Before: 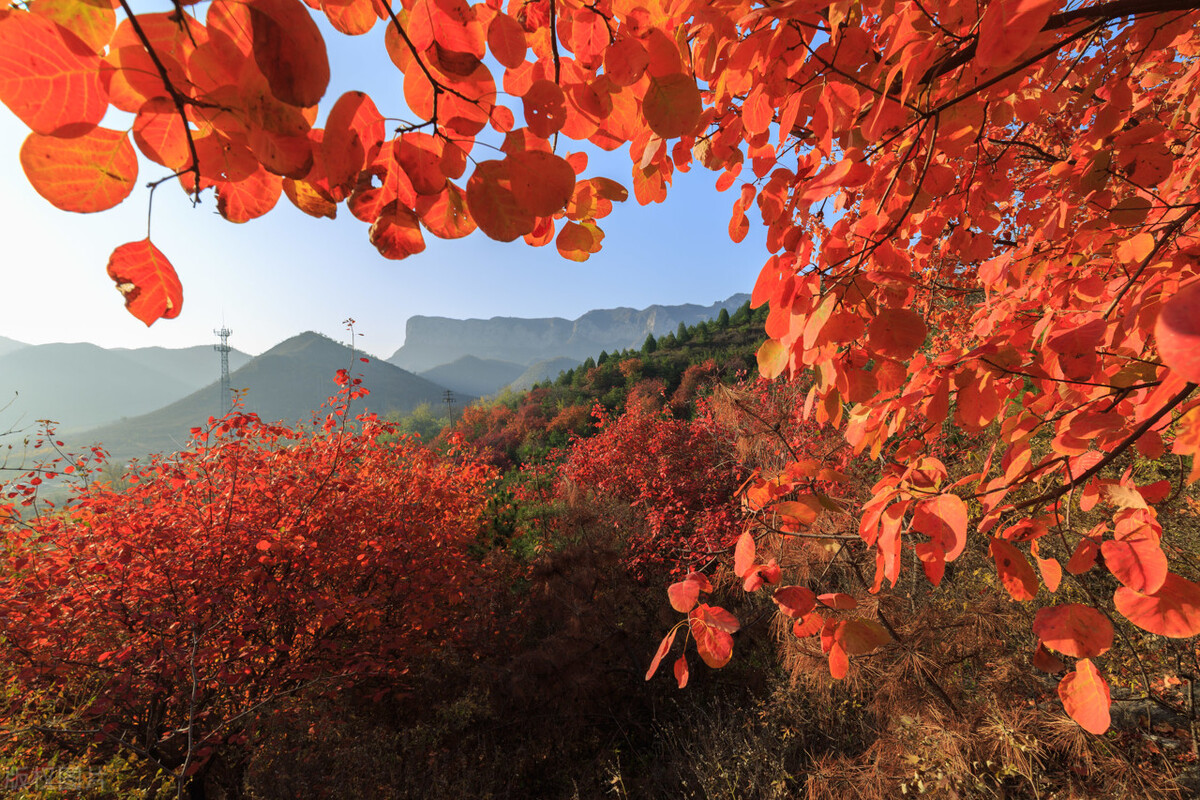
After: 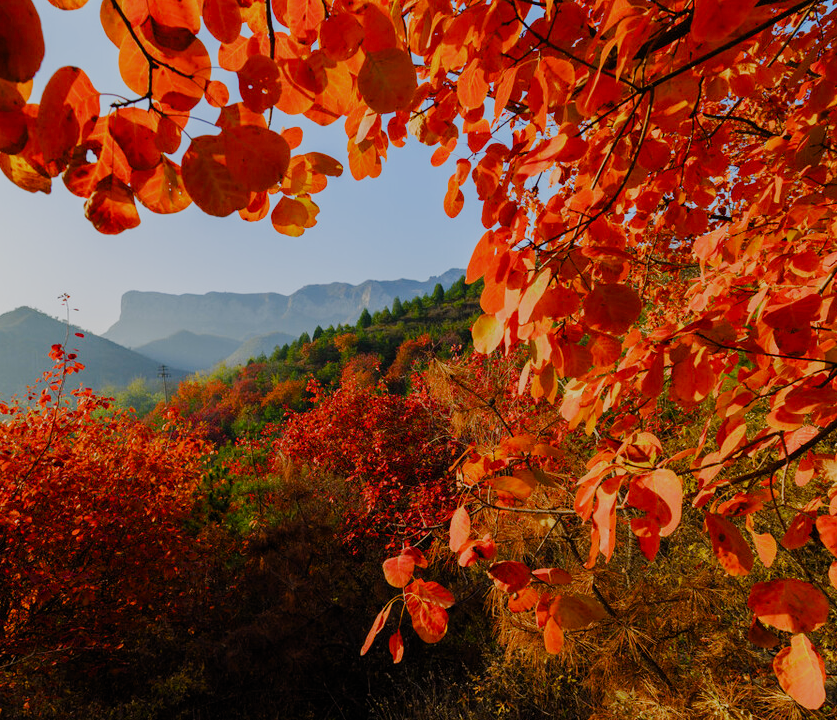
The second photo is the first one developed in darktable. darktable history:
crop and rotate: left 23.814%, top 3.185%, right 6.404%, bottom 6.739%
filmic rgb: black relative exposure -7.65 EV, white relative exposure 4.56 EV, hardness 3.61, preserve chrominance no, color science v5 (2021), contrast in shadows safe, contrast in highlights safe
color balance rgb: perceptual saturation grading › global saturation 20%, perceptual saturation grading › highlights -25.165%, perceptual saturation grading › shadows 49.573%, global vibrance 20%
